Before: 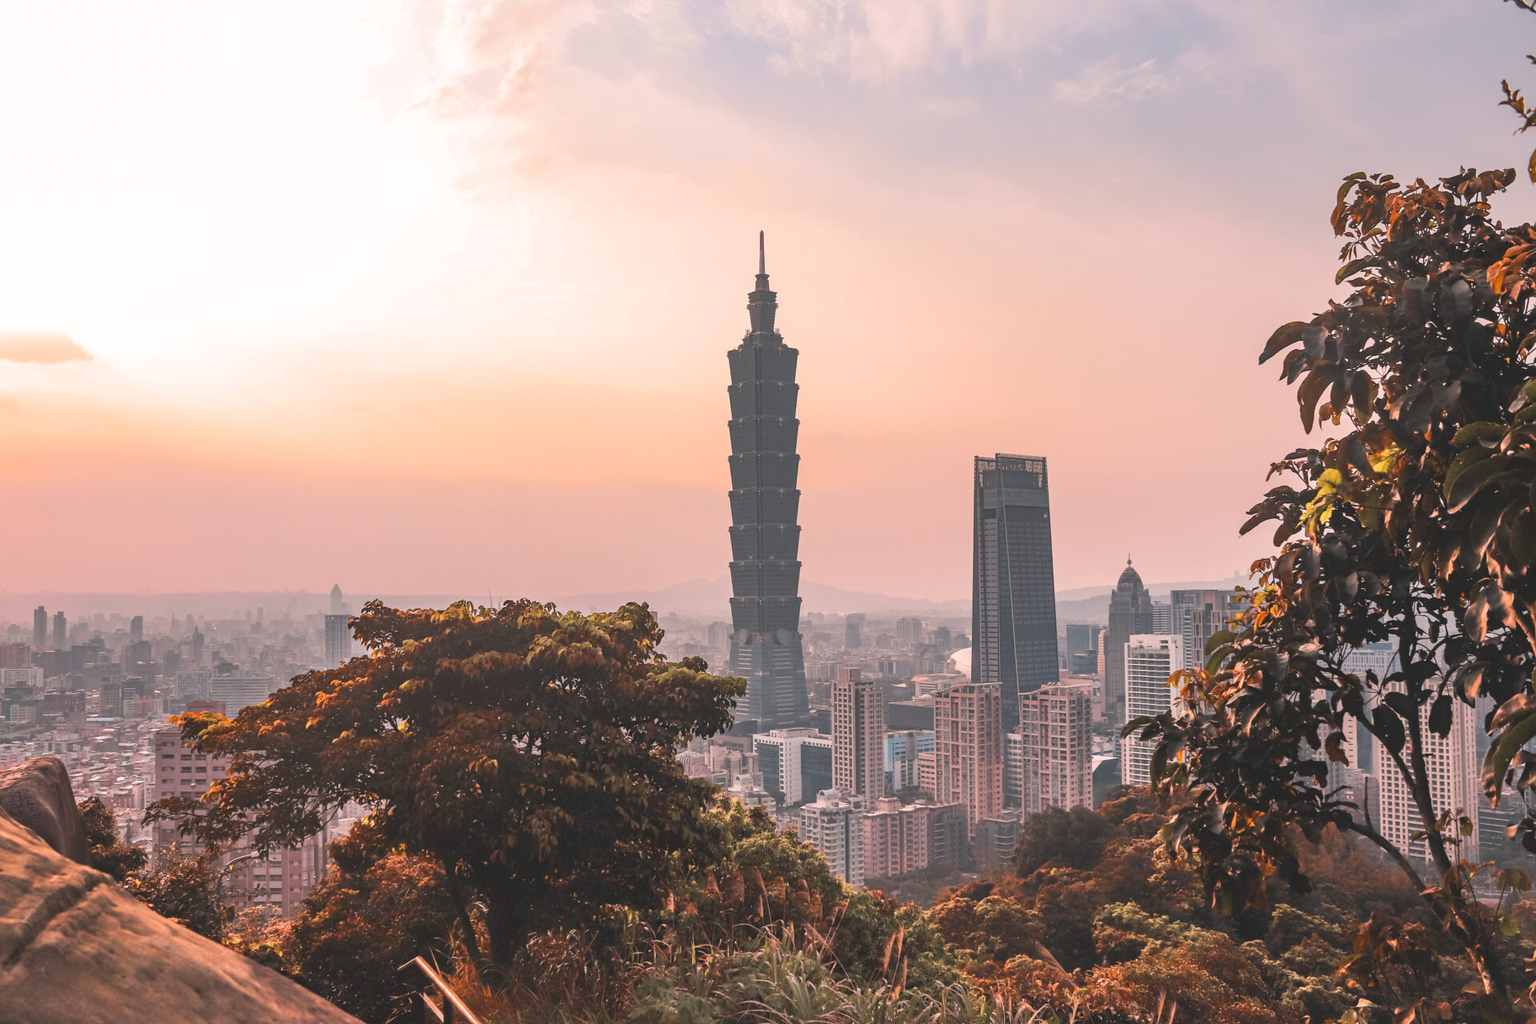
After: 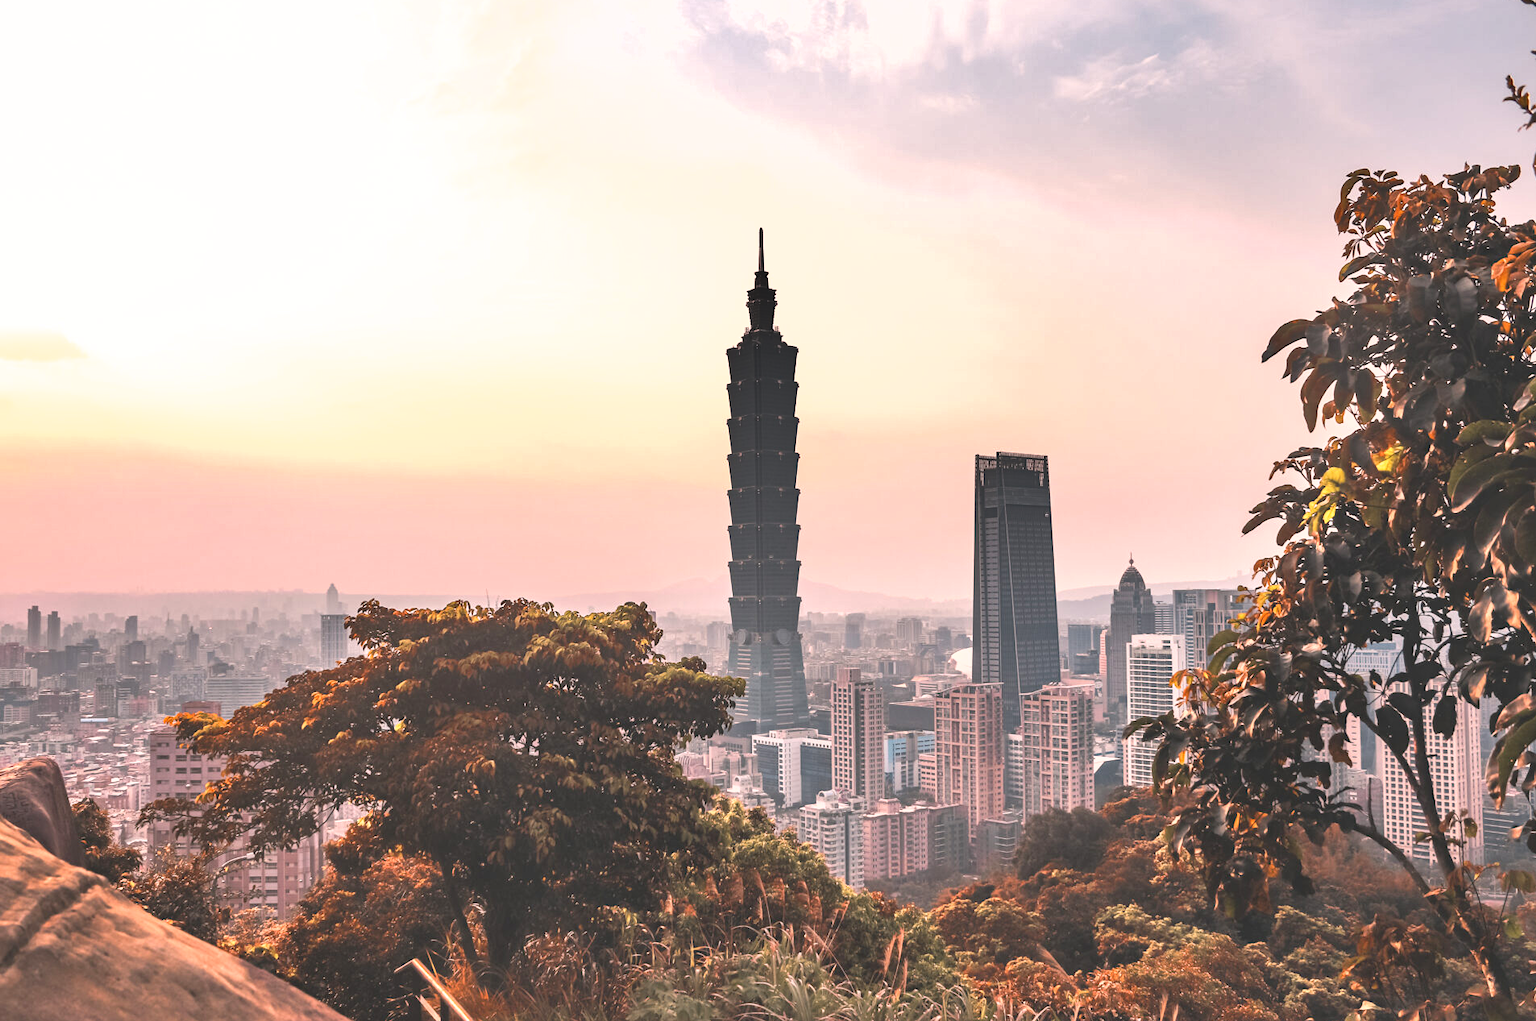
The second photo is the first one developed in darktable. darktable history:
shadows and highlights: highlights color adjustment 0%, low approximation 0.01, soften with gaussian
tone equalizer: on, module defaults
exposure: exposure 0.566 EV, compensate highlight preservation false
crop: left 0.434%, top 0.485%, right 0.244%, bottom 0.386%
